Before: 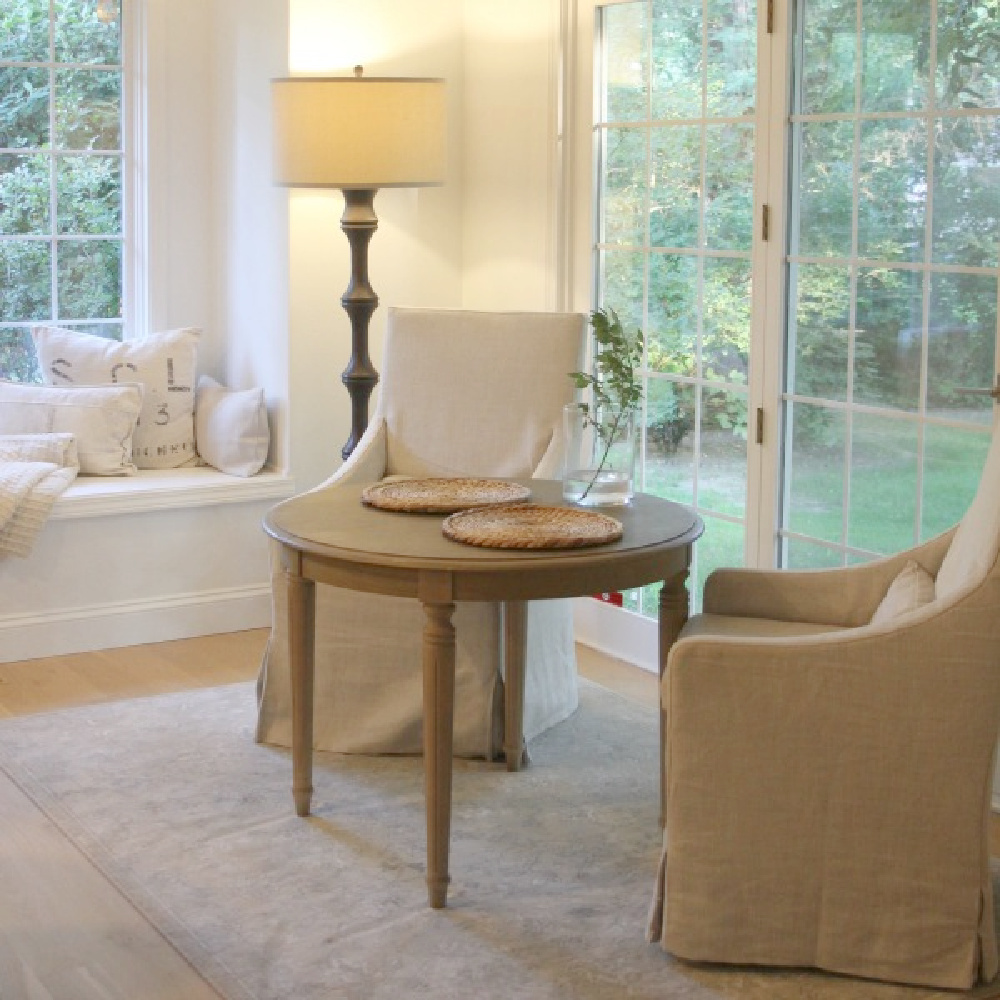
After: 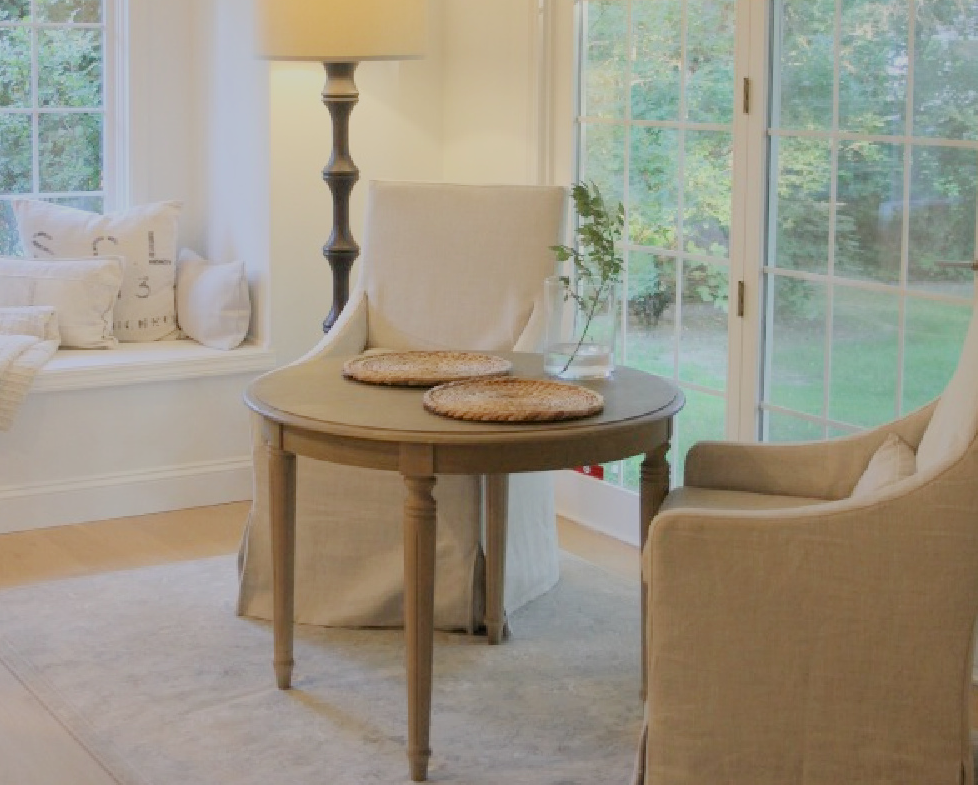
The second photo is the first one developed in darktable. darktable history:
filmic rgb: black relative exposure -6.95 EV, white relative exposure 5.64 EV, hardness 2.85, color science v6 (2022)
crop and rotate: left 1.958%, top 12.756%, right 0.224%, bottom 8.74%
